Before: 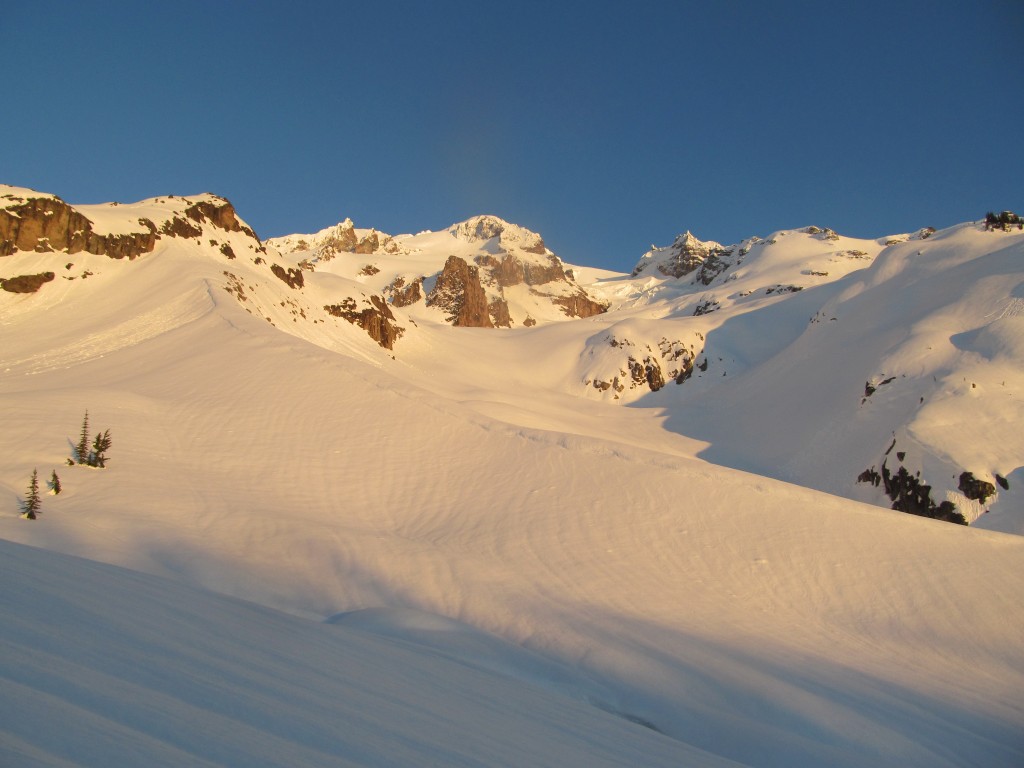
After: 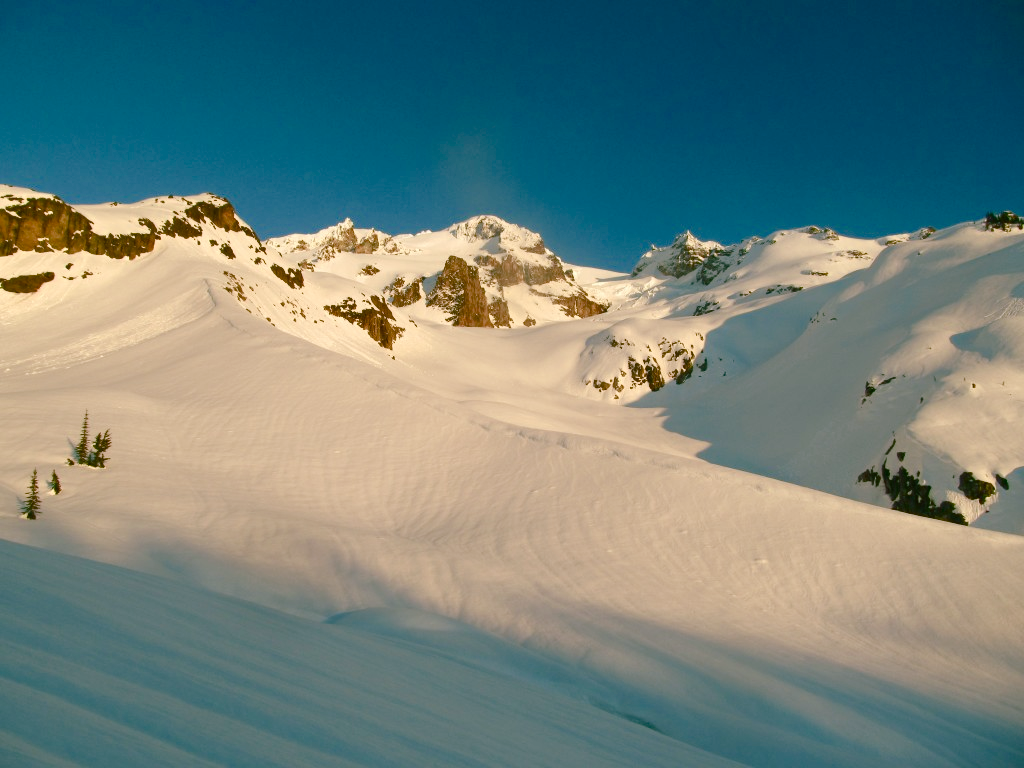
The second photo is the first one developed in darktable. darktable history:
color balance rgb: shadows lift › chroma 11.759%, shadows lift › hue 132.96°, perceptual saturation grading › global saturation 20%, perceptual saturation grading › highlights -50.085%, perceptual saturation grading › shadows 30.942%, saturation formula JzAzBz (2021)
